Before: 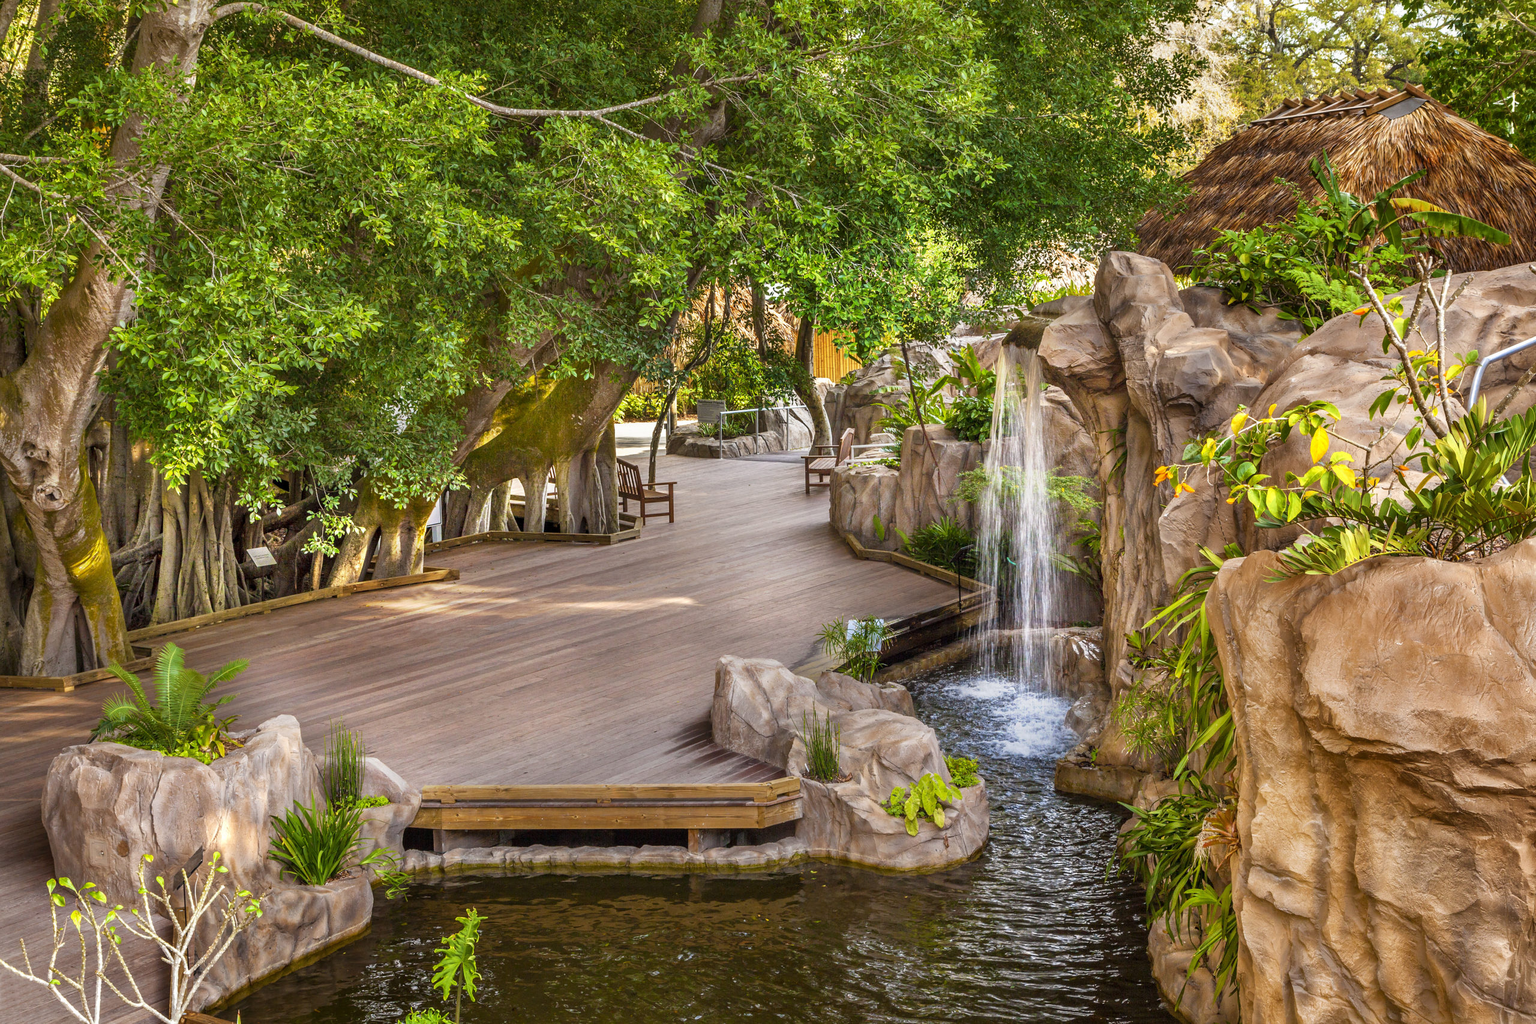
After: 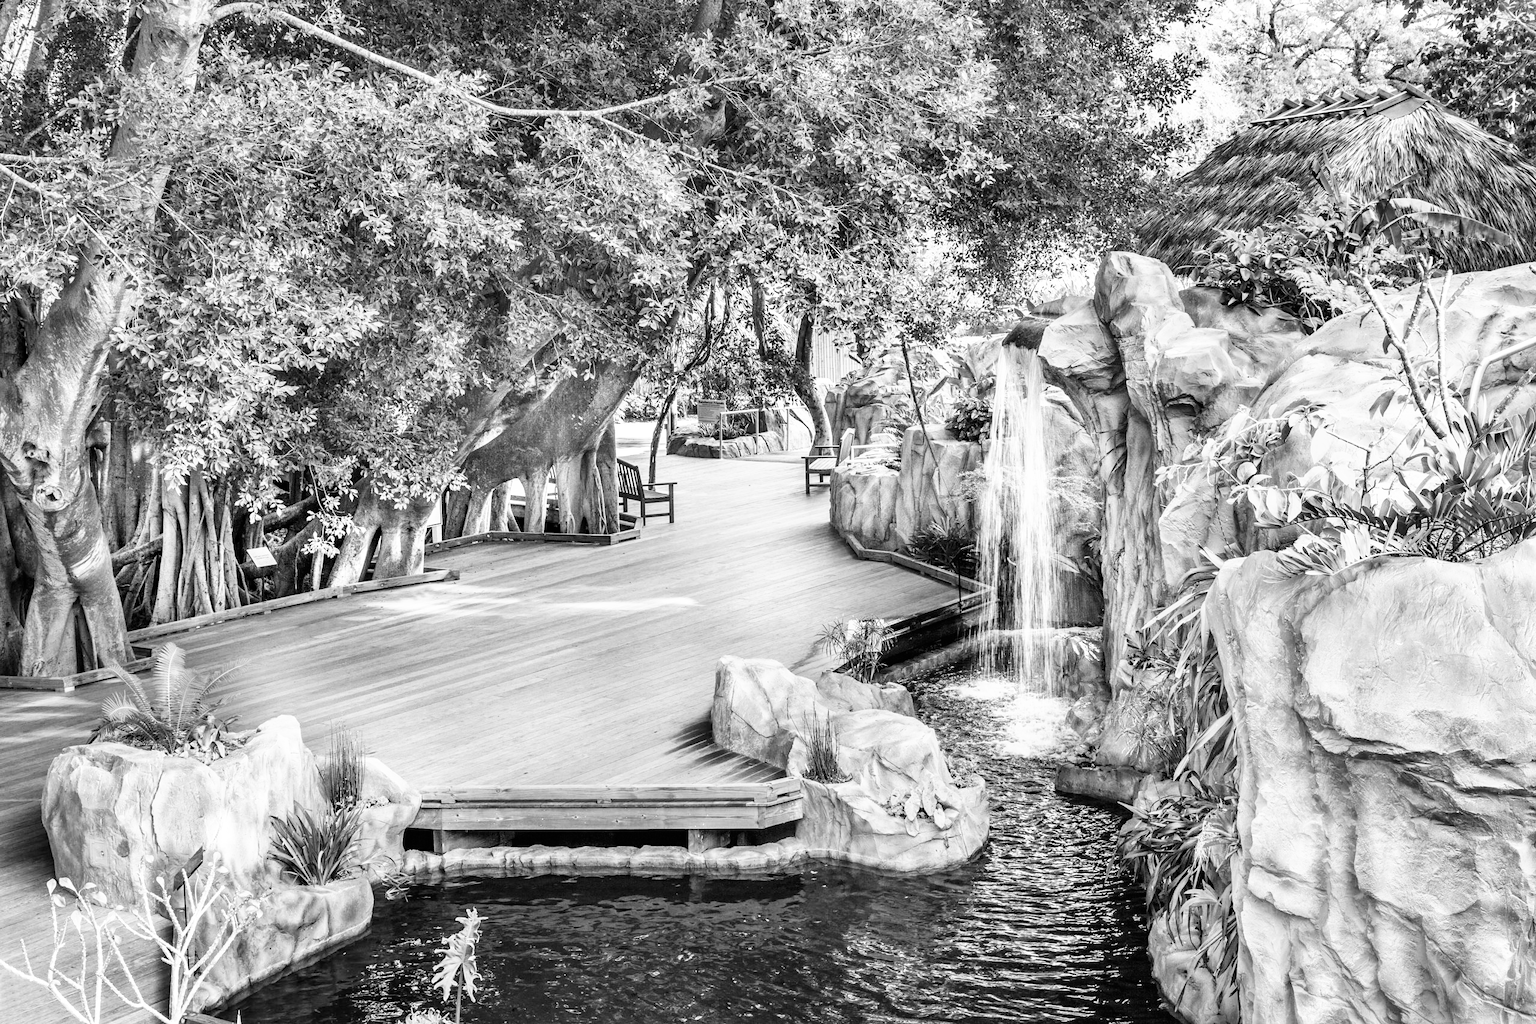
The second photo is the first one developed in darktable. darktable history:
base curve: curves: ch0 [(0, 0) (0.007, 0.004) (0.027, 0.03) (0.046, 0.07) (0.207, 0.54) (0.442, 0.872) (0.673, 0.972) (1, 1)], preserve colors none
contrast brightness saturation: saturation -1
